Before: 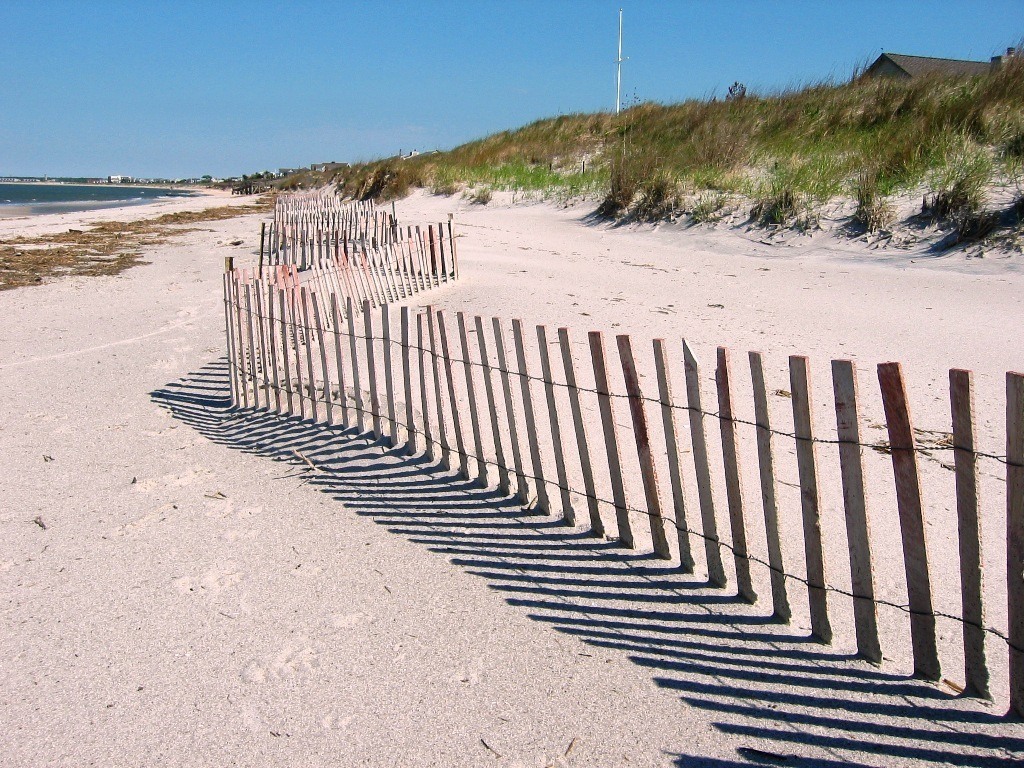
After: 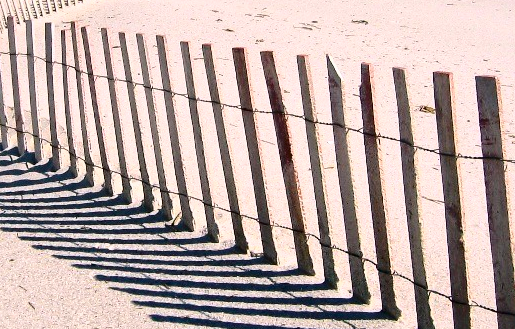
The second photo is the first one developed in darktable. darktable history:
crop: left 34.807%, top 37.094%, right 14.857%, bottom 19.964%
tone curve: curves: ch0 [(0, 0) (0.234, 0.191) (0.48, 0.534) (0.608, 0.667) (0.725, 0.809) (0.864, 0.922) (1, 1)]; ch1 [(0, 0) (0.453, 0.43) (0.5, 0.5) (0.615, 0.649) (1, 1)]; ch2 [(0, 0) (0.5, 0.5) (0.586, 0.617) (1, 1)], color space Lab, independent channels, preserve colors none
local contrast: mode bilateral grid, contrast 20, coarseness 50, detail 141%, midtone range 0.2
